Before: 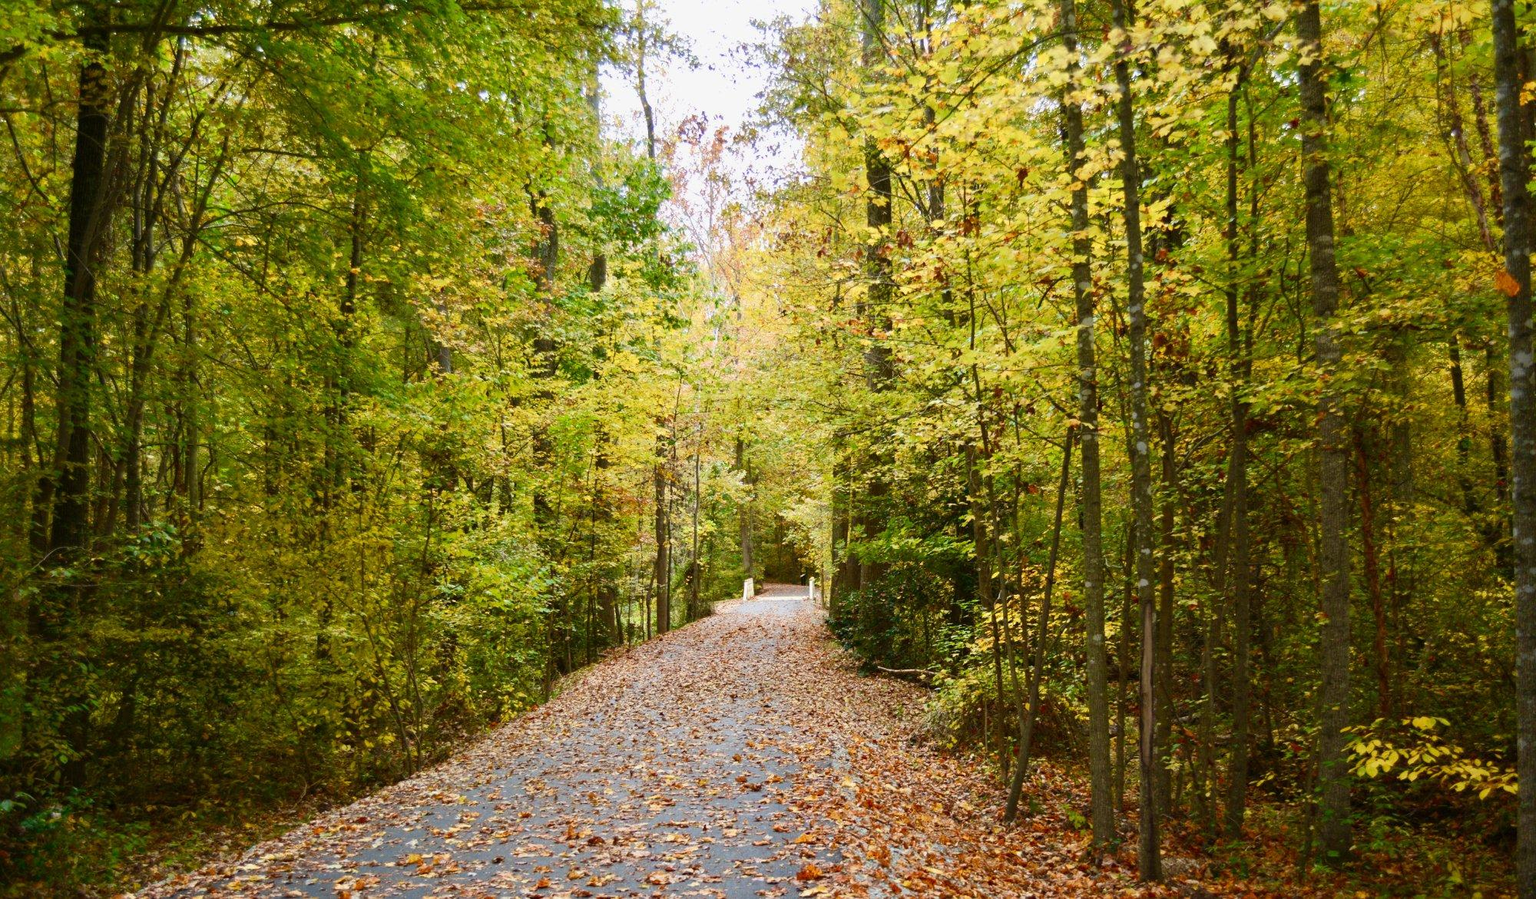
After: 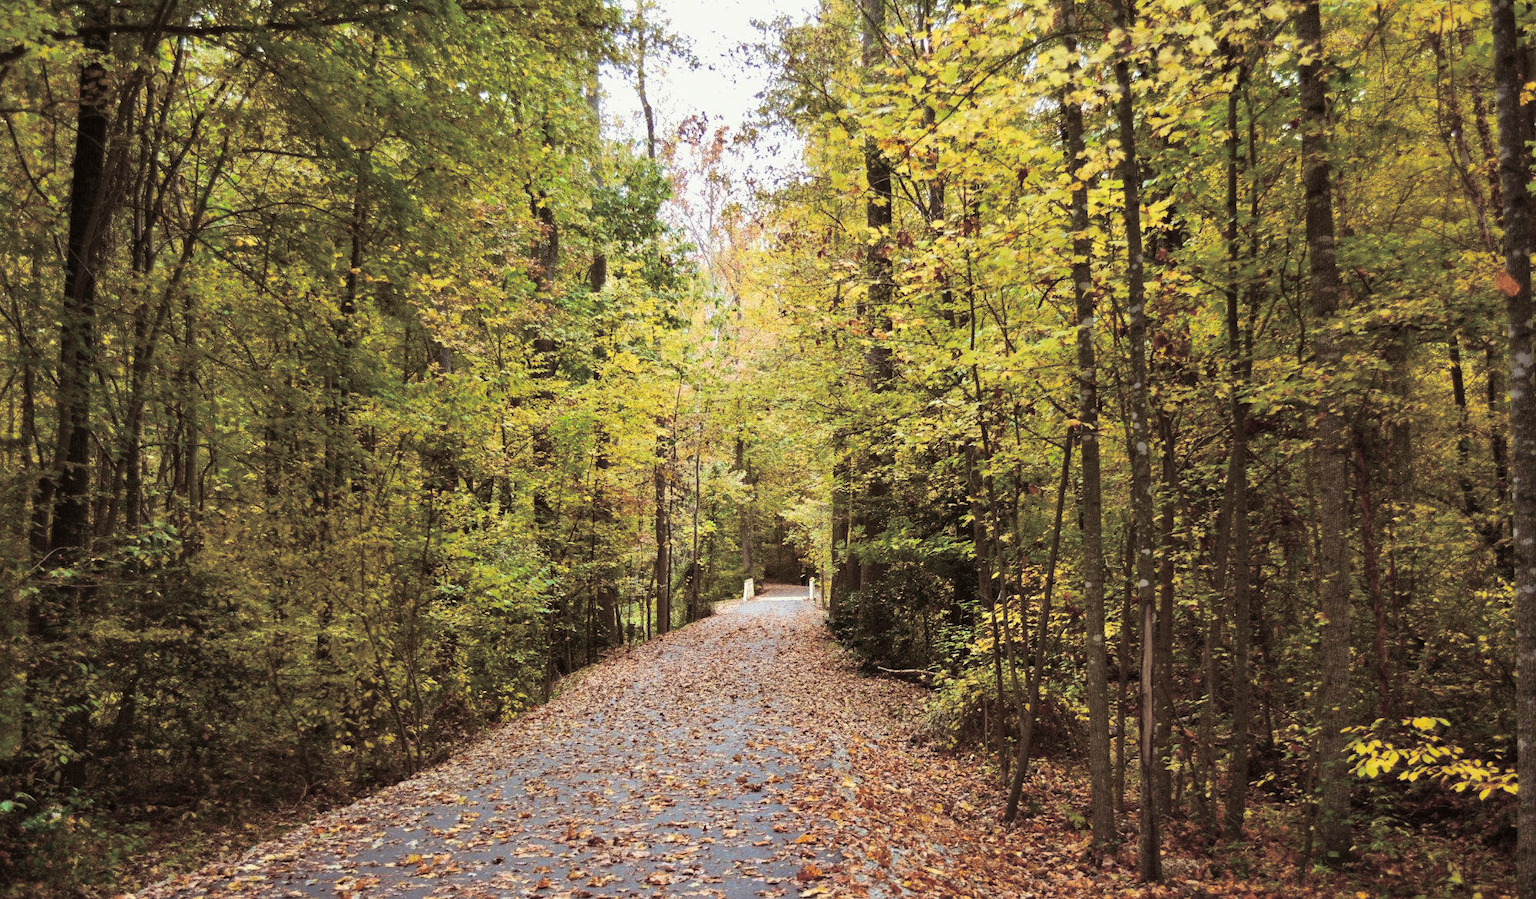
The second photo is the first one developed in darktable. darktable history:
split-toning: shadows › saturation 0.2
shadows and highlights: shadows 52.34, highlights -28.23, soften with gaussian
